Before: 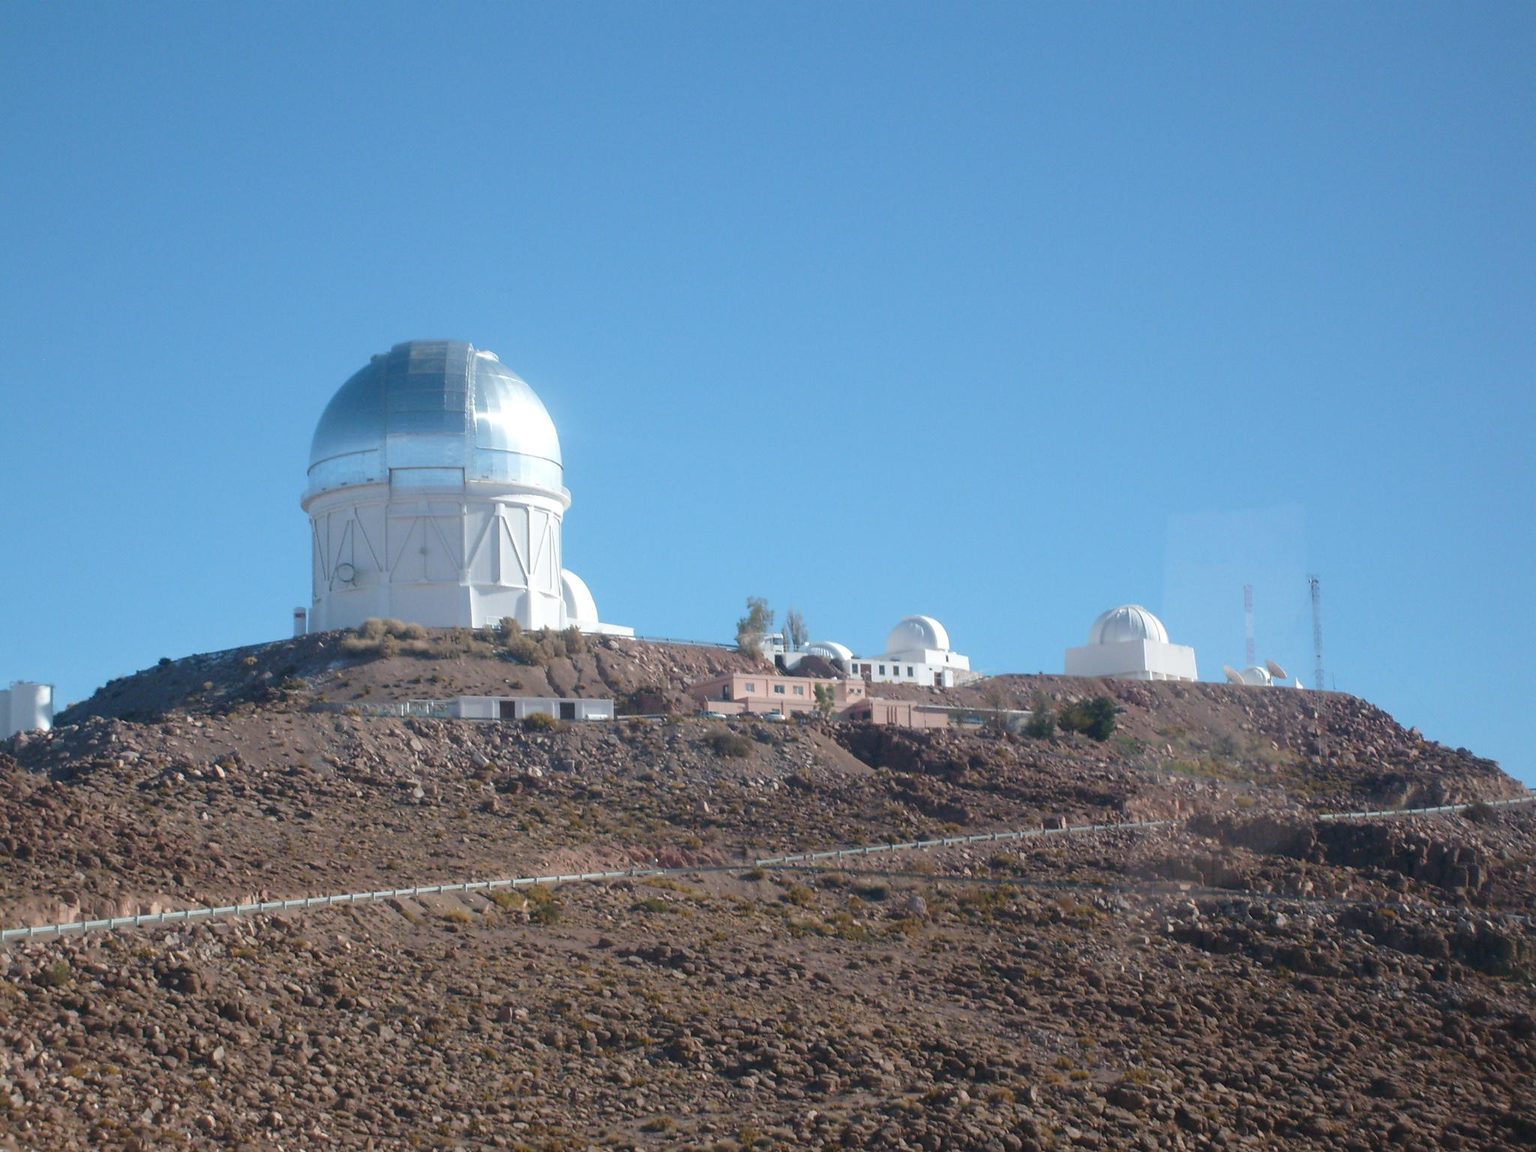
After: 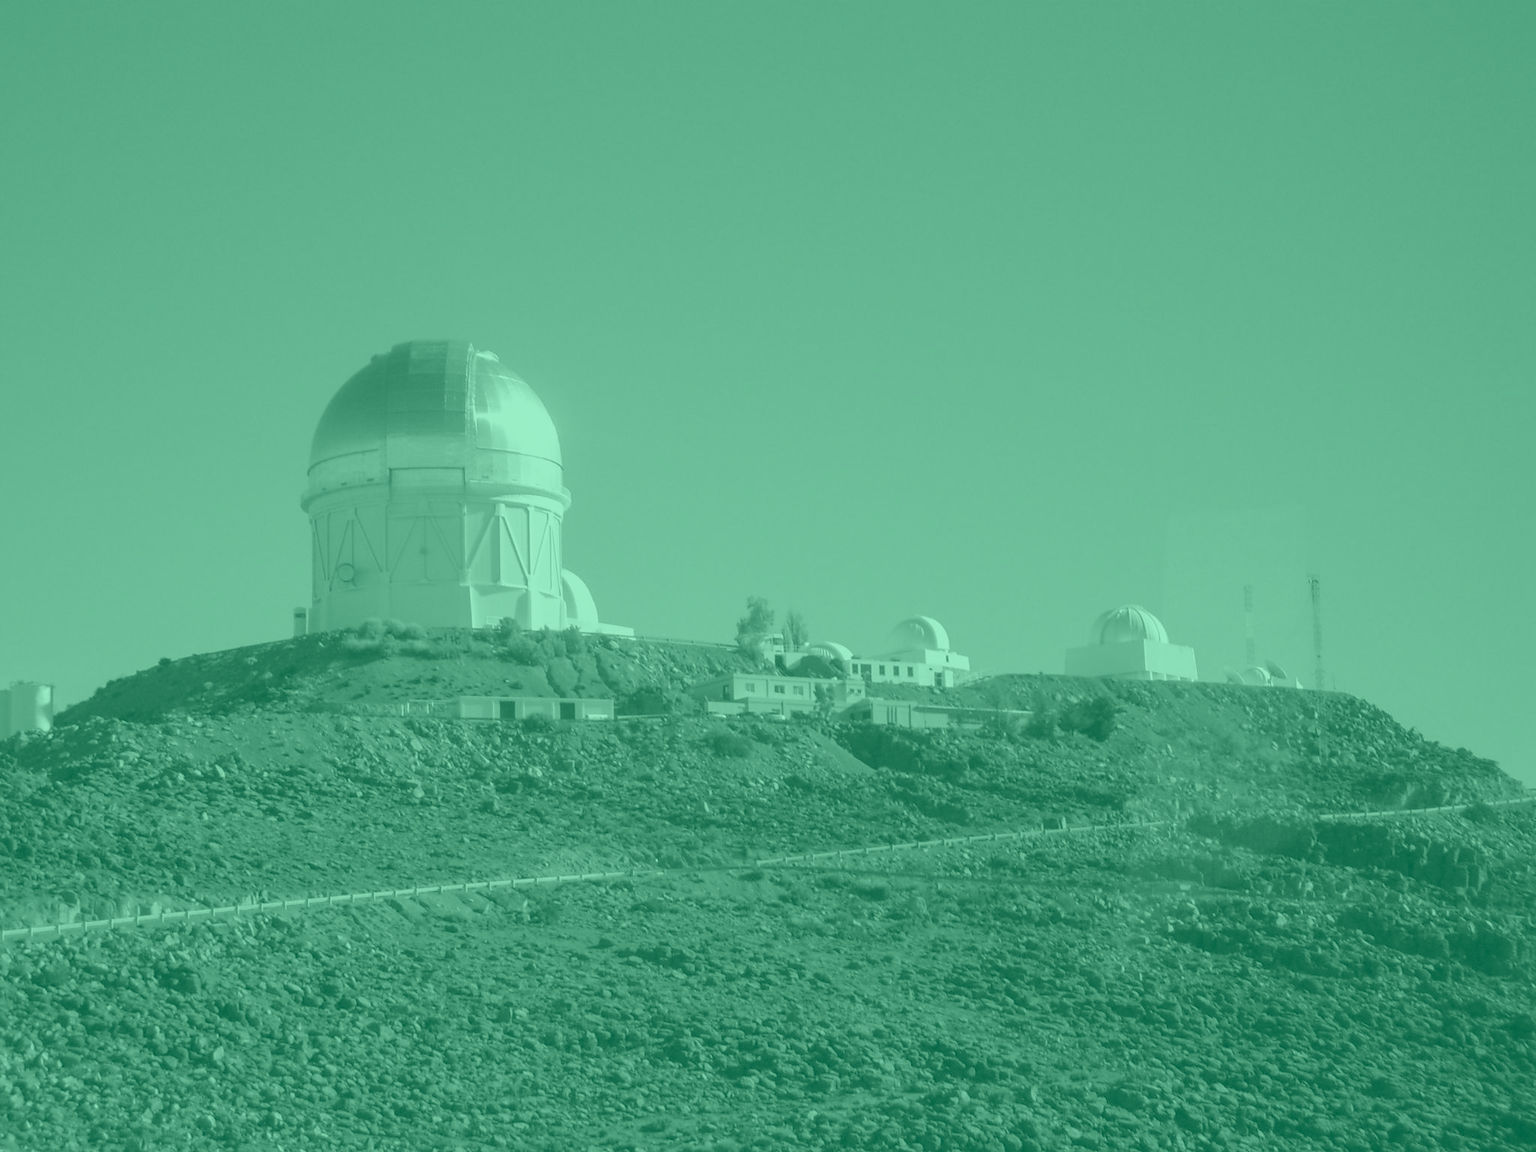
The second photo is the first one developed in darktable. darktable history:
rotate and perspective: automatic cropping off
local contrast: on, module defaults
colorize: hue 147.6°, saturation 65%, lightness 21.64%
